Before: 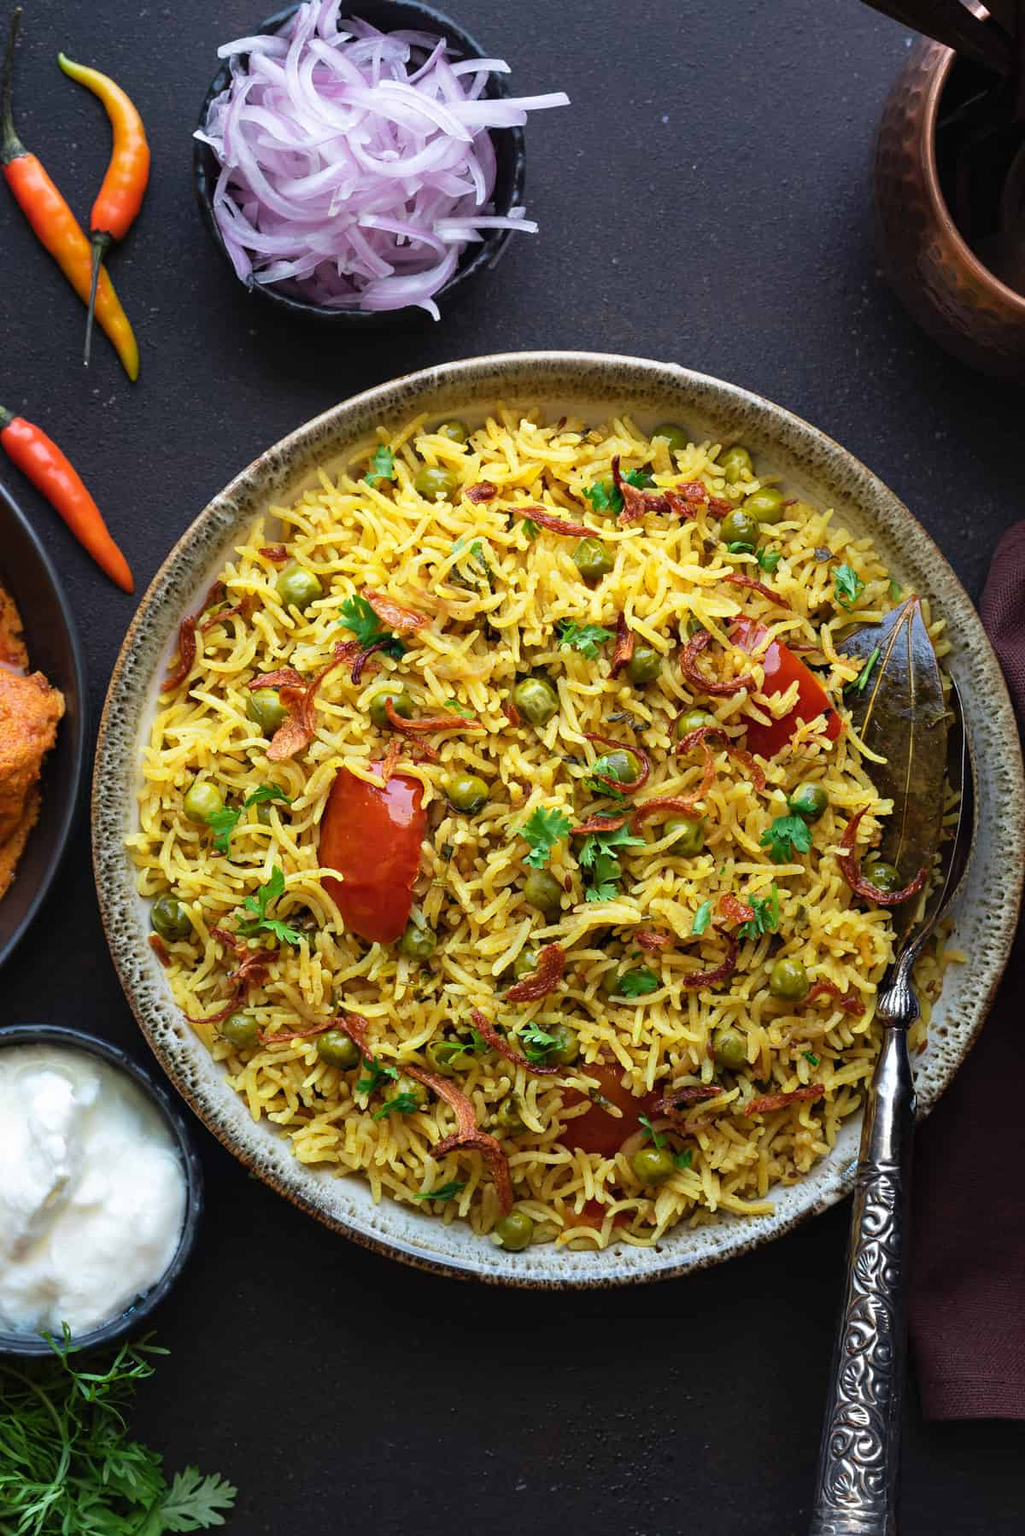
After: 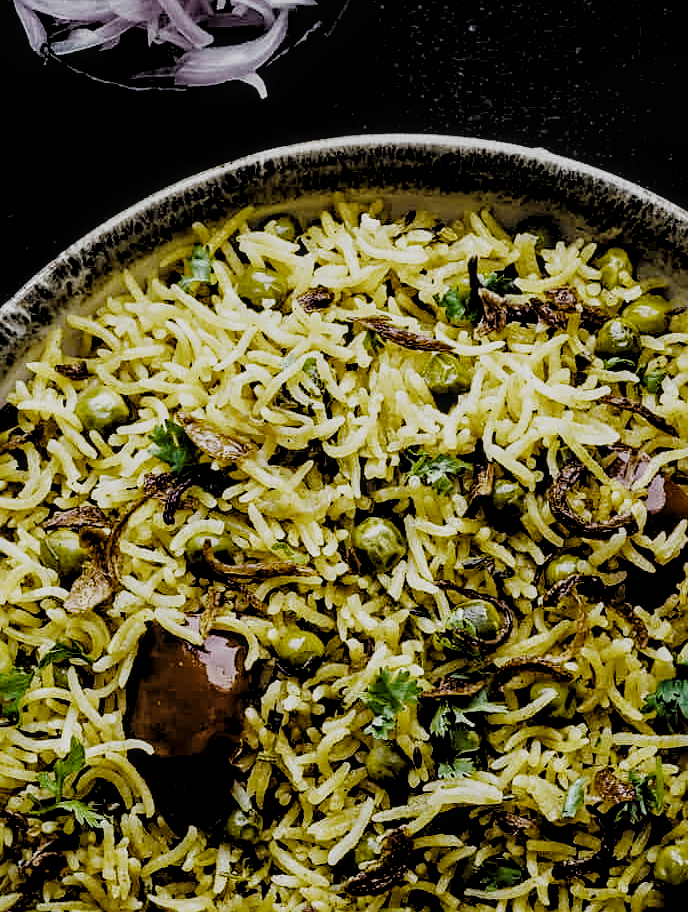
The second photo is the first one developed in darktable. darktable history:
exposure: black level correction -0.005, exposure 1.007 EV, compensate highlight preservation false
tone equalizer: edges refinement/feathering 500, mask exposure compensation -1.57 EV, preserve details no
crop: left 20.72%, top 15.43%, right 21.907%, bottom 33.812%
sharpen: on, module defaults
color balance rgb: shadows lift › luminance 0.48%, shadows lift › chroma 6.715%, shadows lift › hue 299.88°, perceptual saturation grading › global saturation 29.559%, perceptual brilliance grading › global brilliance 9.185%, perceptual brilliance grading › shadows 15.335%
levels: levels [0.514, 0.759, 1]
filmic rgb: middle gray luminance 28.77%, black relative exposure -10.34 EV, white relative exposure 5.48 EV, threshold 5.96 EV, target black luminance 0%, hardness 3.94, latitude 1.19%, contrast 1.127, highlights saturation mix 3.69%, shadows ↔ highlights balance 15.46%, preserve chrominance no, color science v5 (2021), contrast in shadows safe, contrast in highlights safe, enable highlight reconstruction true
local contrast: detail 130%
